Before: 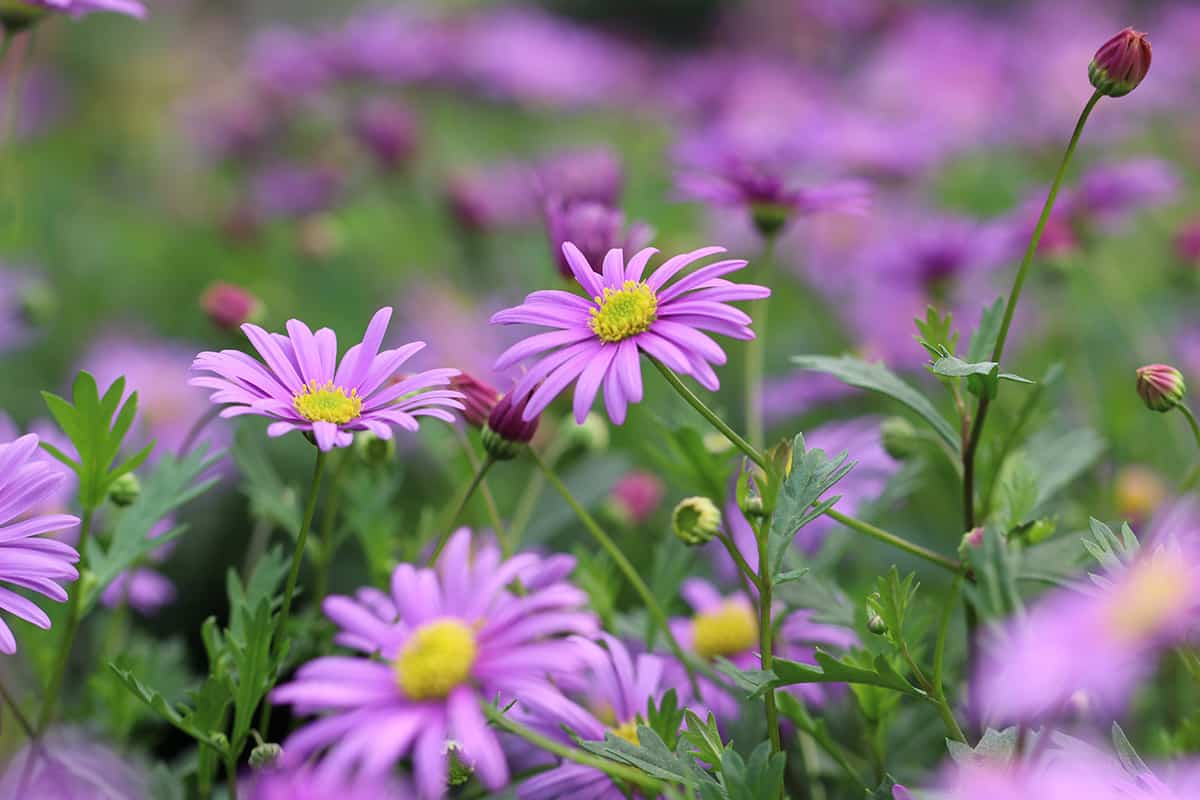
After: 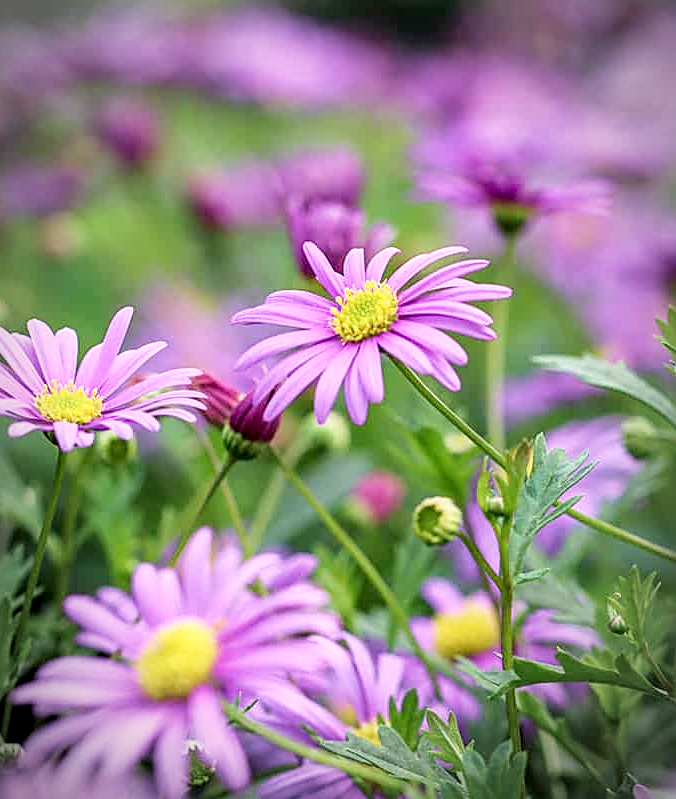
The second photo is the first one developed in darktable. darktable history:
crop: left 21.657%, right 21.978%, bottom 0.001%
base curve: curves: ch0 [(0, 0) (0.204, 0.334) (0.55, 0.733) (1, 1)], preserve colors none
vignetting: automatic ratio true
velvia: on, module defaults
exposure: black level correction 0.007, compensate exposure bias true, compensate highlight preservation false
sharpen: on, module defaults
local contrast: highlights 23%, detail 130%
